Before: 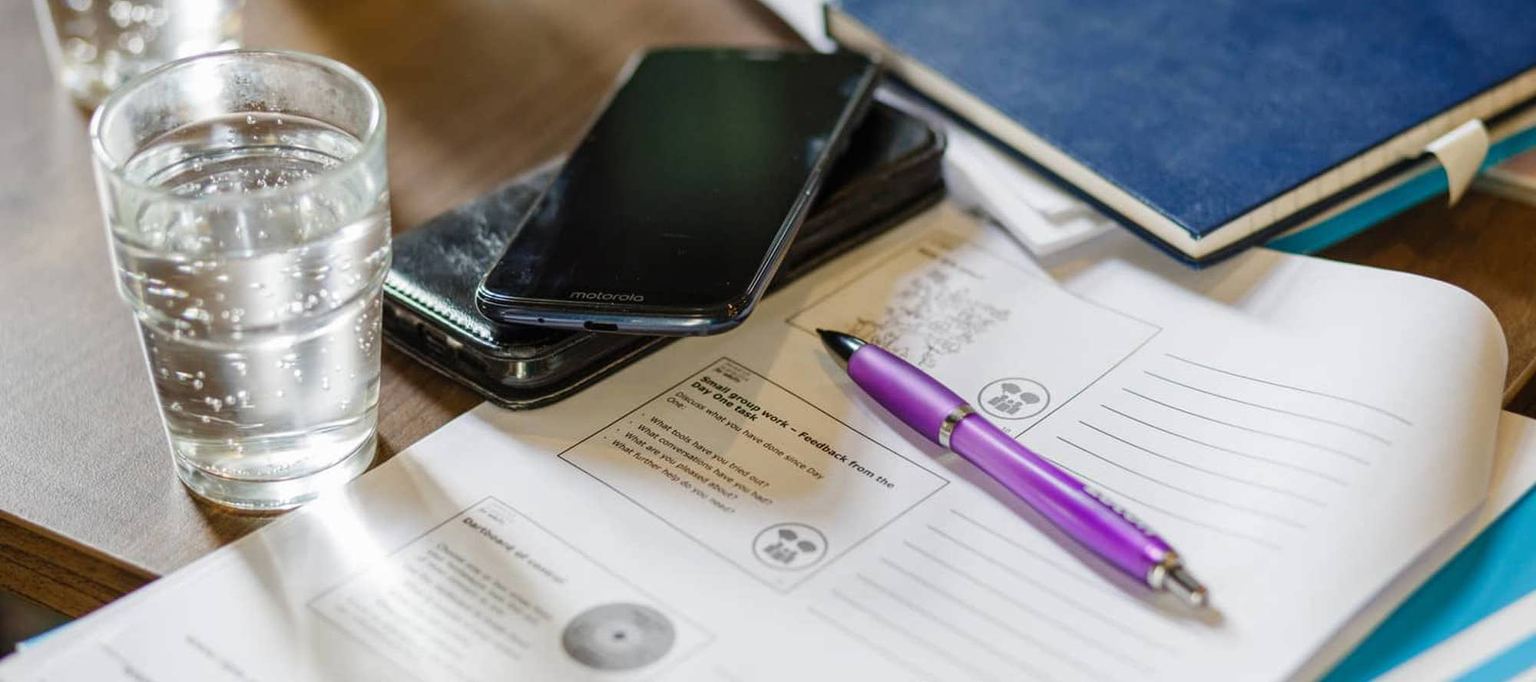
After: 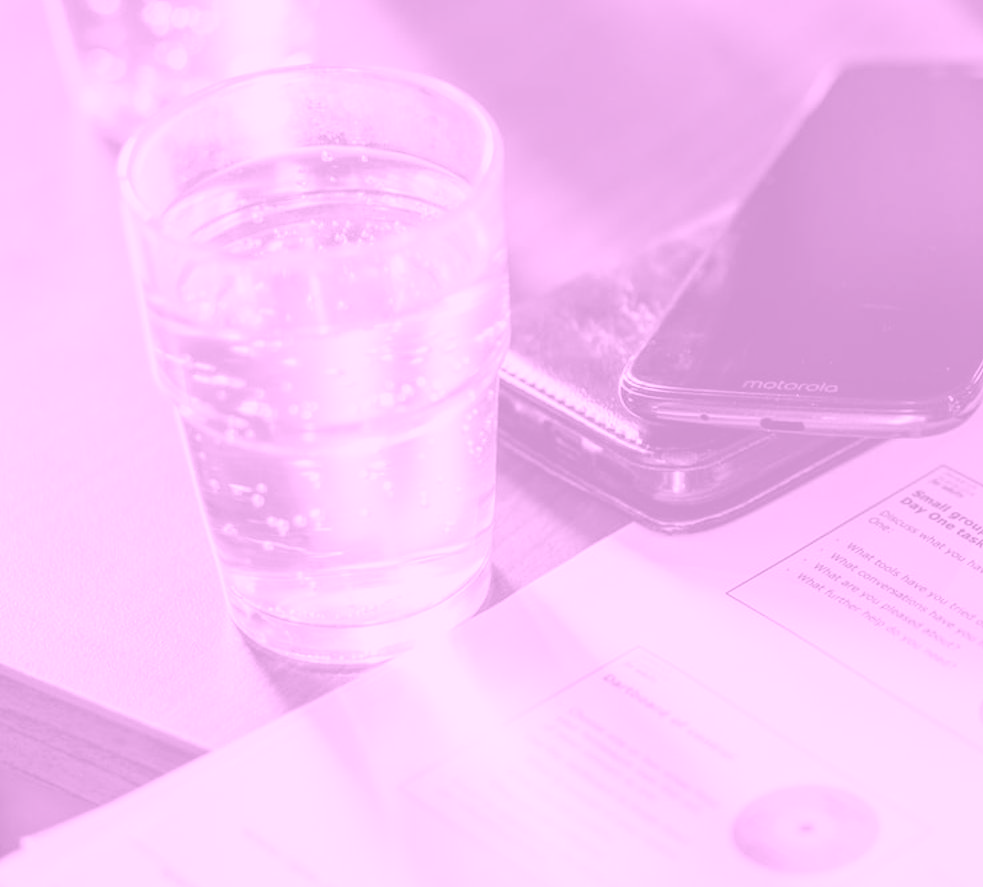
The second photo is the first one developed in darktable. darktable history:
colorize: hue 331.2°, saturation 75%, source mix 30.28%, lightness 70.52%, version 1
crop and rotate: left 0%, top 0%, right 50.845%
